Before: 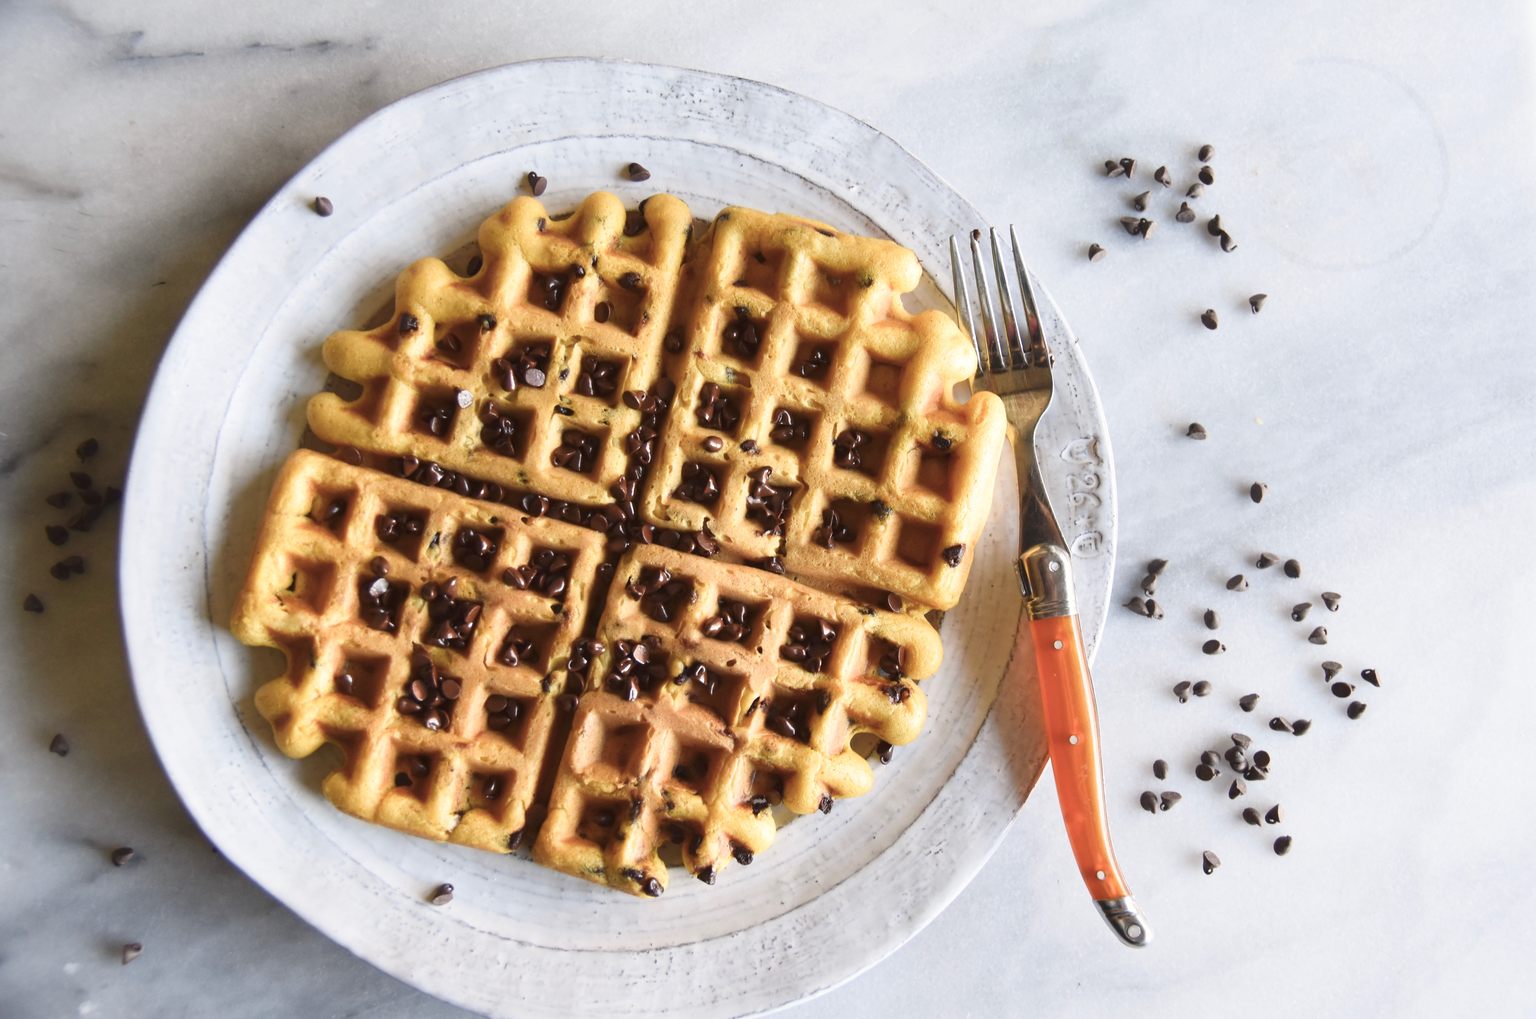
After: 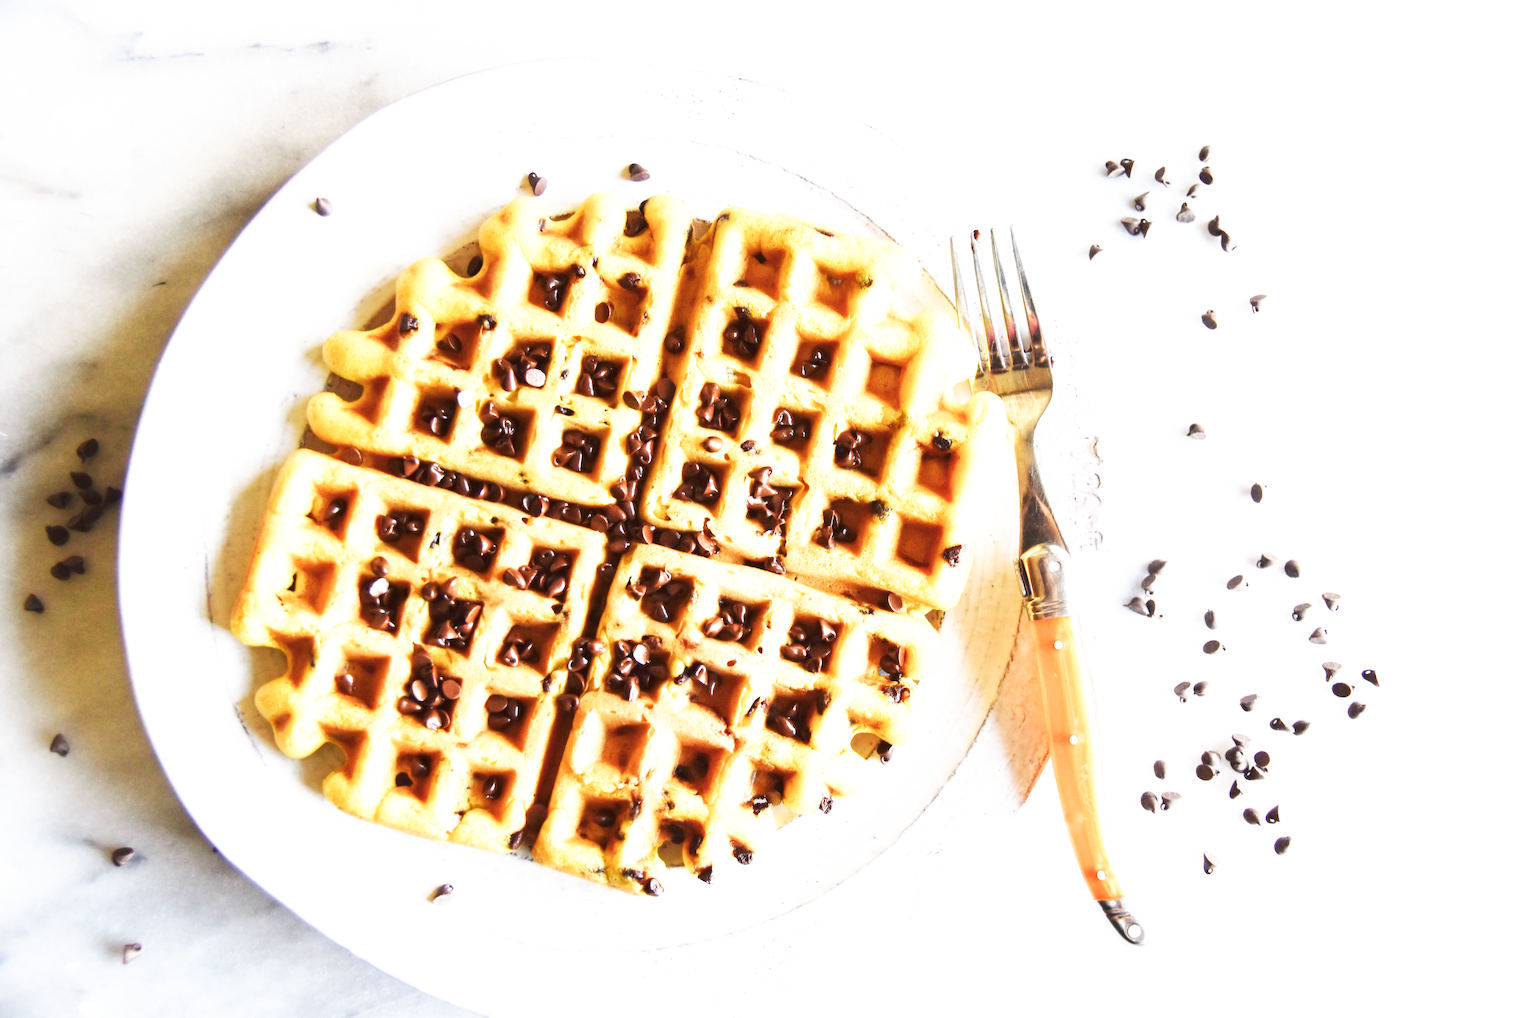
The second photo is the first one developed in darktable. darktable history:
contrast equalizer: y [[0.5, 0.5, 0.472, 0.5, 0.5, 0.5], [0.5 ×6], [0.5 ×6], [0 ×6], [0 ×6]], mix -0.998
tone equalizer: edges refinement/feathering 500, mask exposure compensation -1.57 EV, preserve details no
levels: mode automatic, white 99.88%, levels [0.026, 0.507, 0.987]
base curve: curves: ch0 [(0, 0) (0.007, 0.004) (0.027, 0.03) (0.046, 0.07) (0.207, 0.54) (0.442, 0.872) (0.673, 0.972) (1, 1)], preserve colors none
exposure: black level correction 0, exposure 0.695 EV, compensate highlight preservation false
